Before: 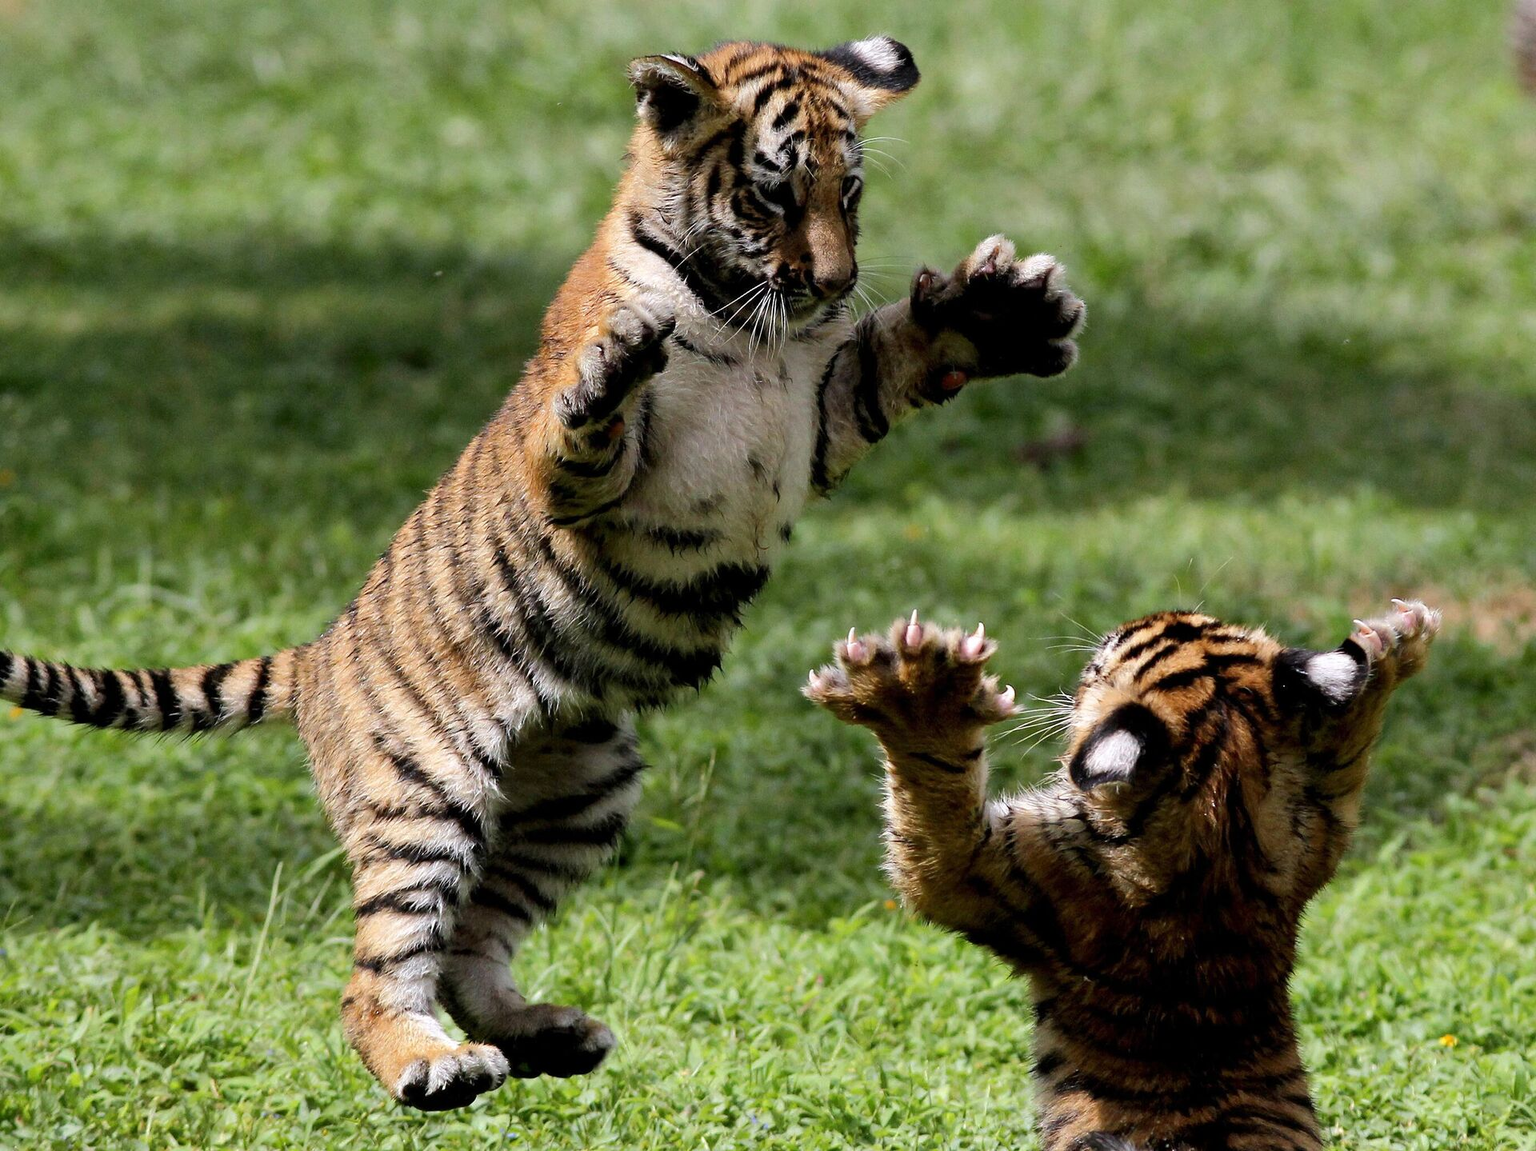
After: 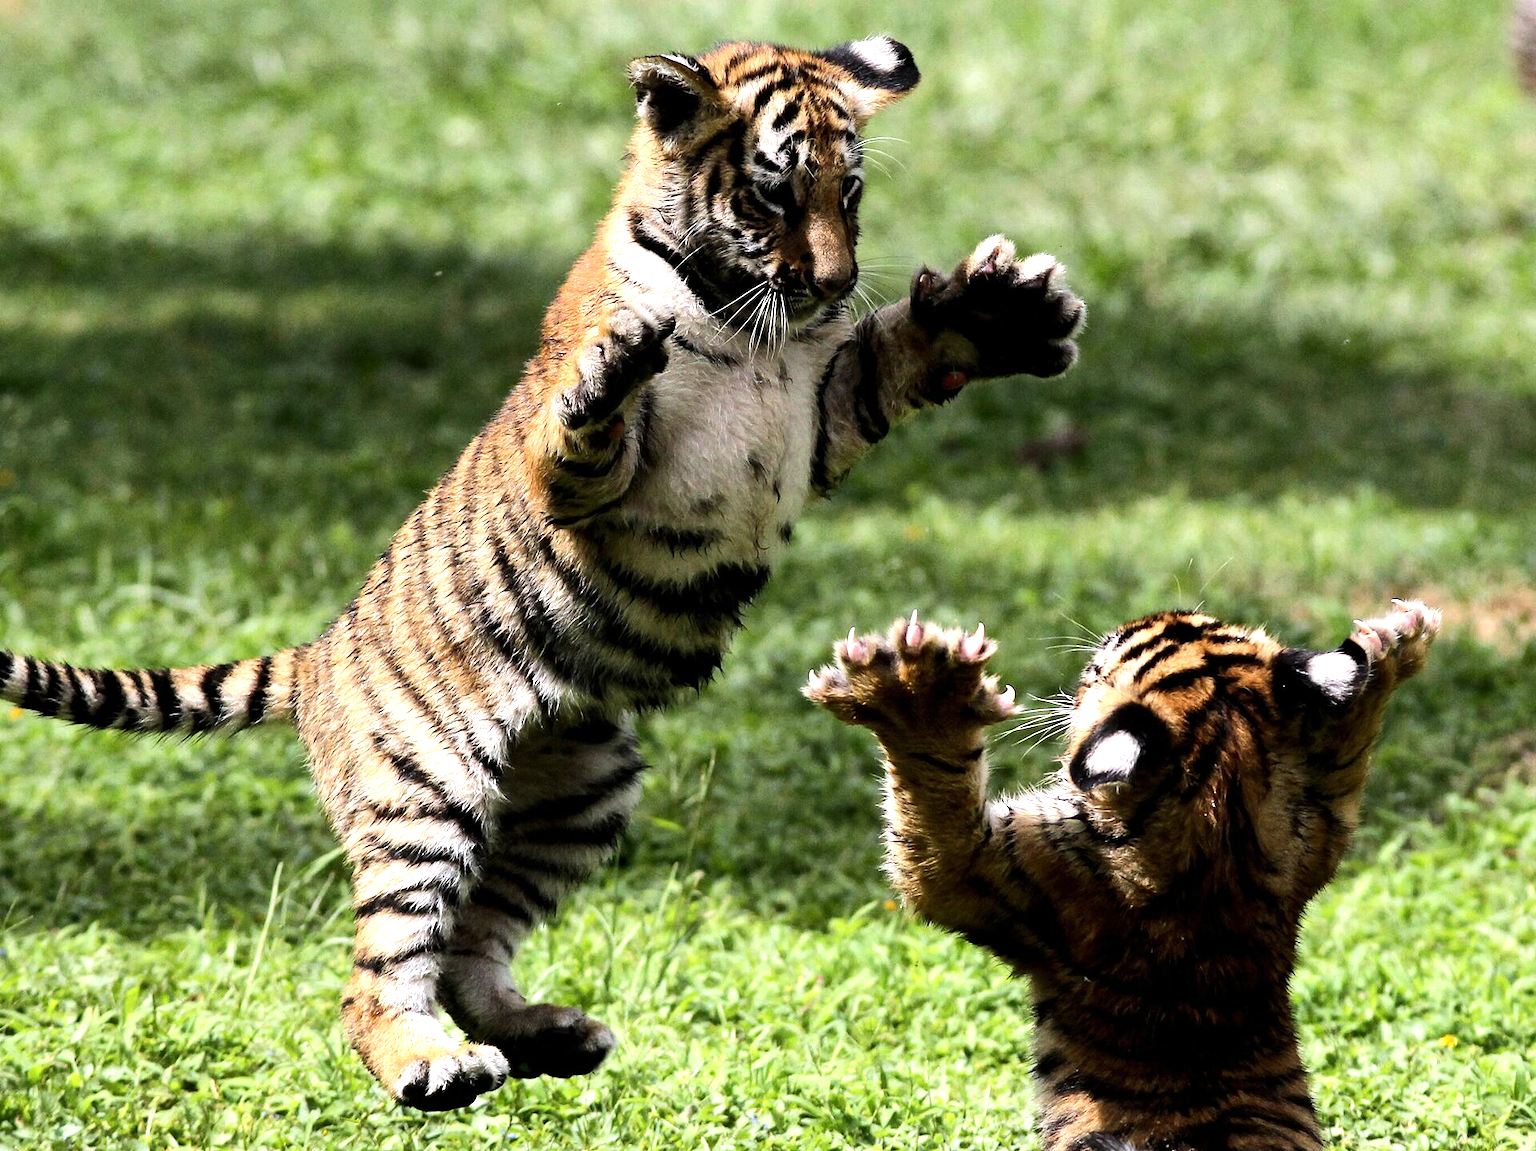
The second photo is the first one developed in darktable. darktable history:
tone equalizer: -8 EV -0.75 EV, -7 EV -0.7 EV, -6 EV -0.6 EV, -5 EV -0.4 EV, -3 EV 0.4 EV, -2 EV 0.6 EV, -1 EV 0.7 EV, +0 EV 0.75 EV, edges refinement/feathering 500, mask exposure compensation -1.57 EV, preserve details no
exposure: exposure 0.2 EV, compensate highlight preservation false
